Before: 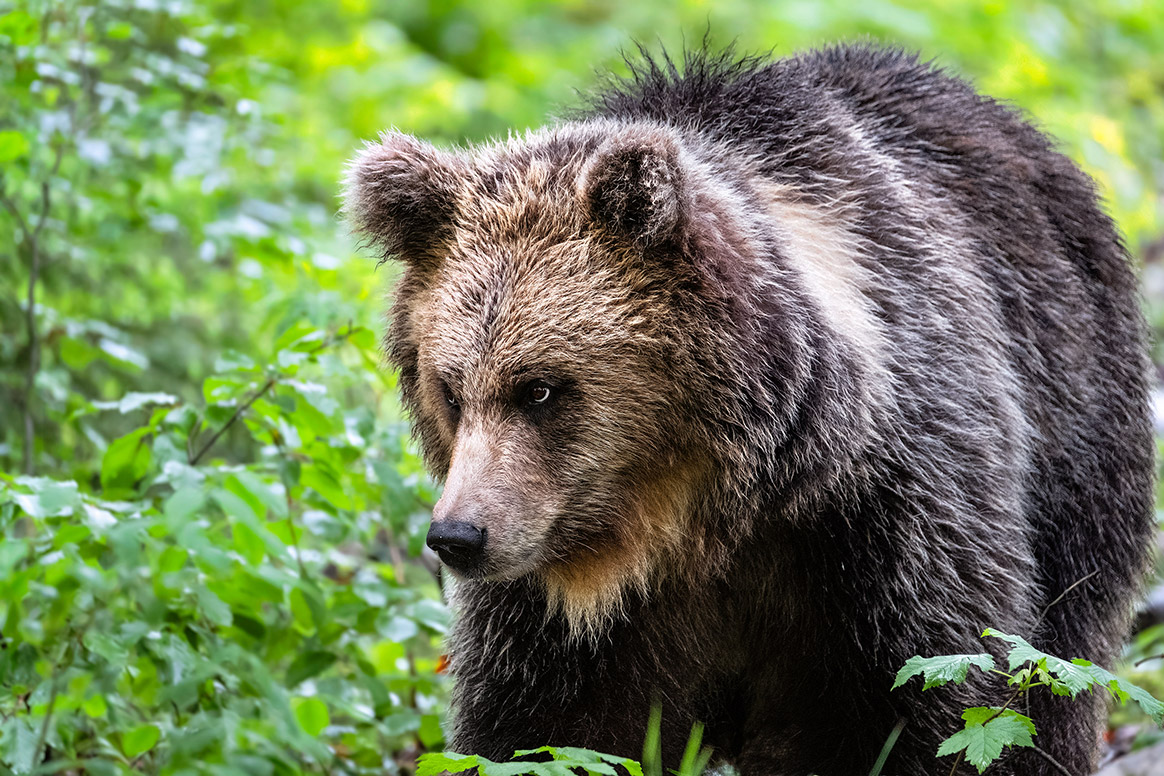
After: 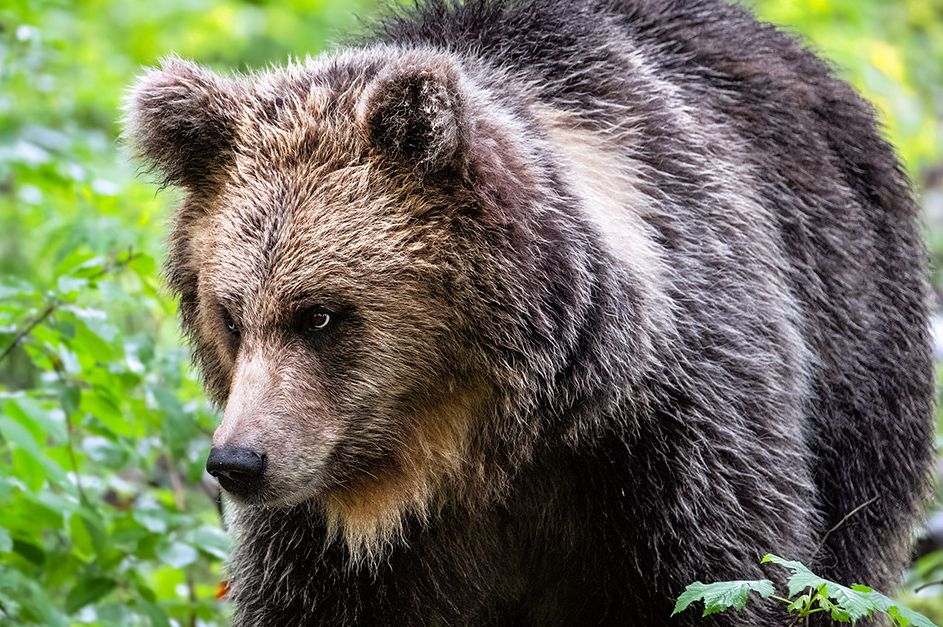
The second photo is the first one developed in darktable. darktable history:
crop: left 18.905%, top 9.583%, right 0.001%, bottom 9.585%
